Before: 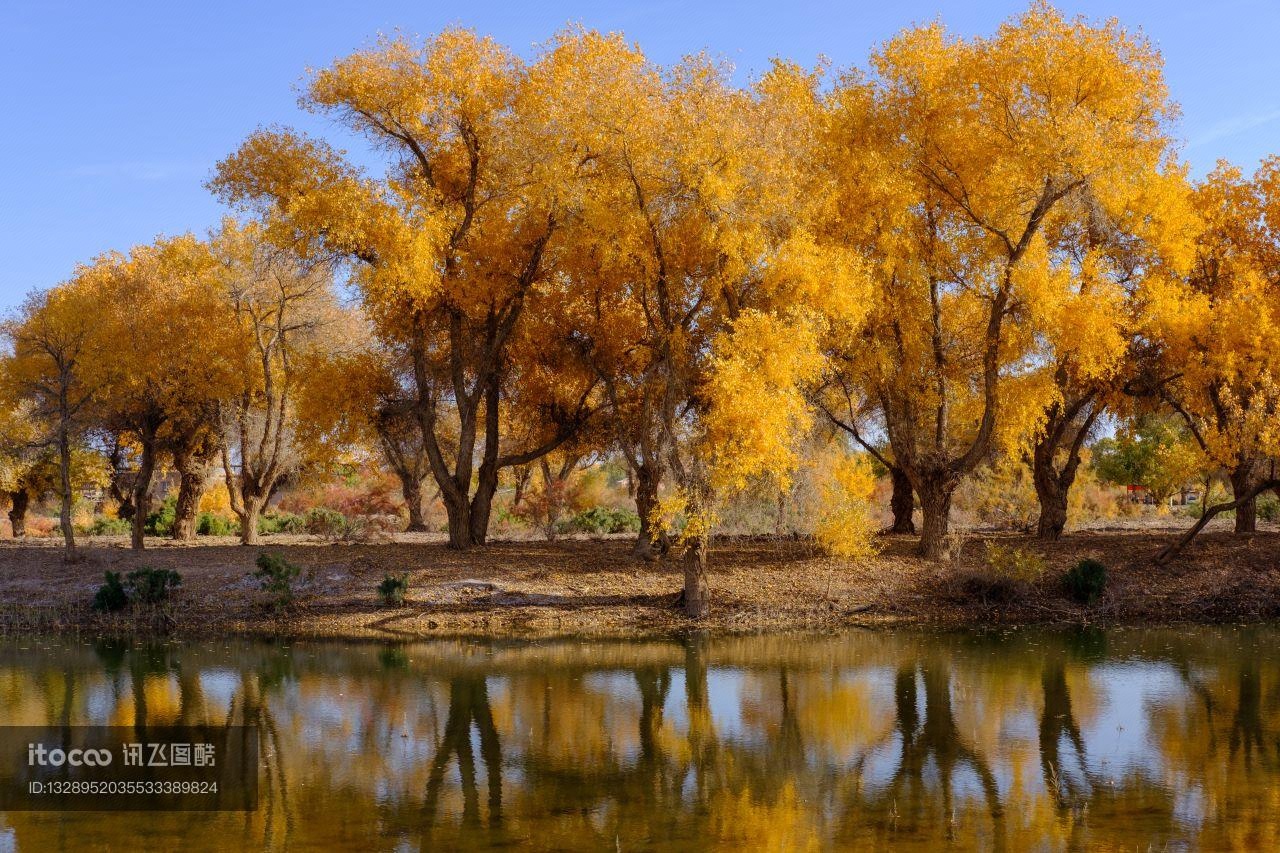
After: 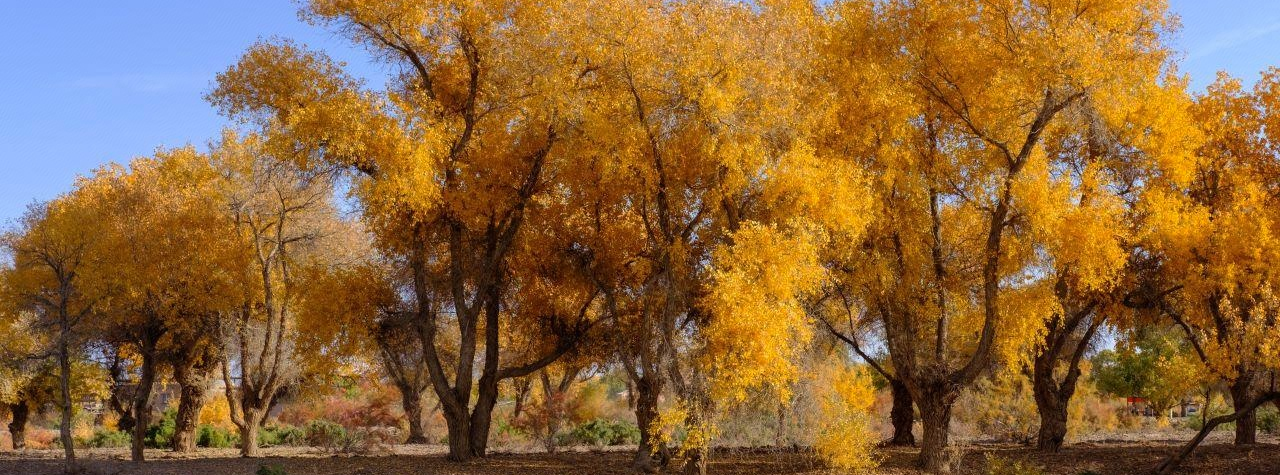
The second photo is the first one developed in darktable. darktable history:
crop and rotate: top 10.493%, bottom 33.735%
base curve: curves: ch0 [(0, 0) (0.303, 0.277) (1, 1)], preserve colors none
